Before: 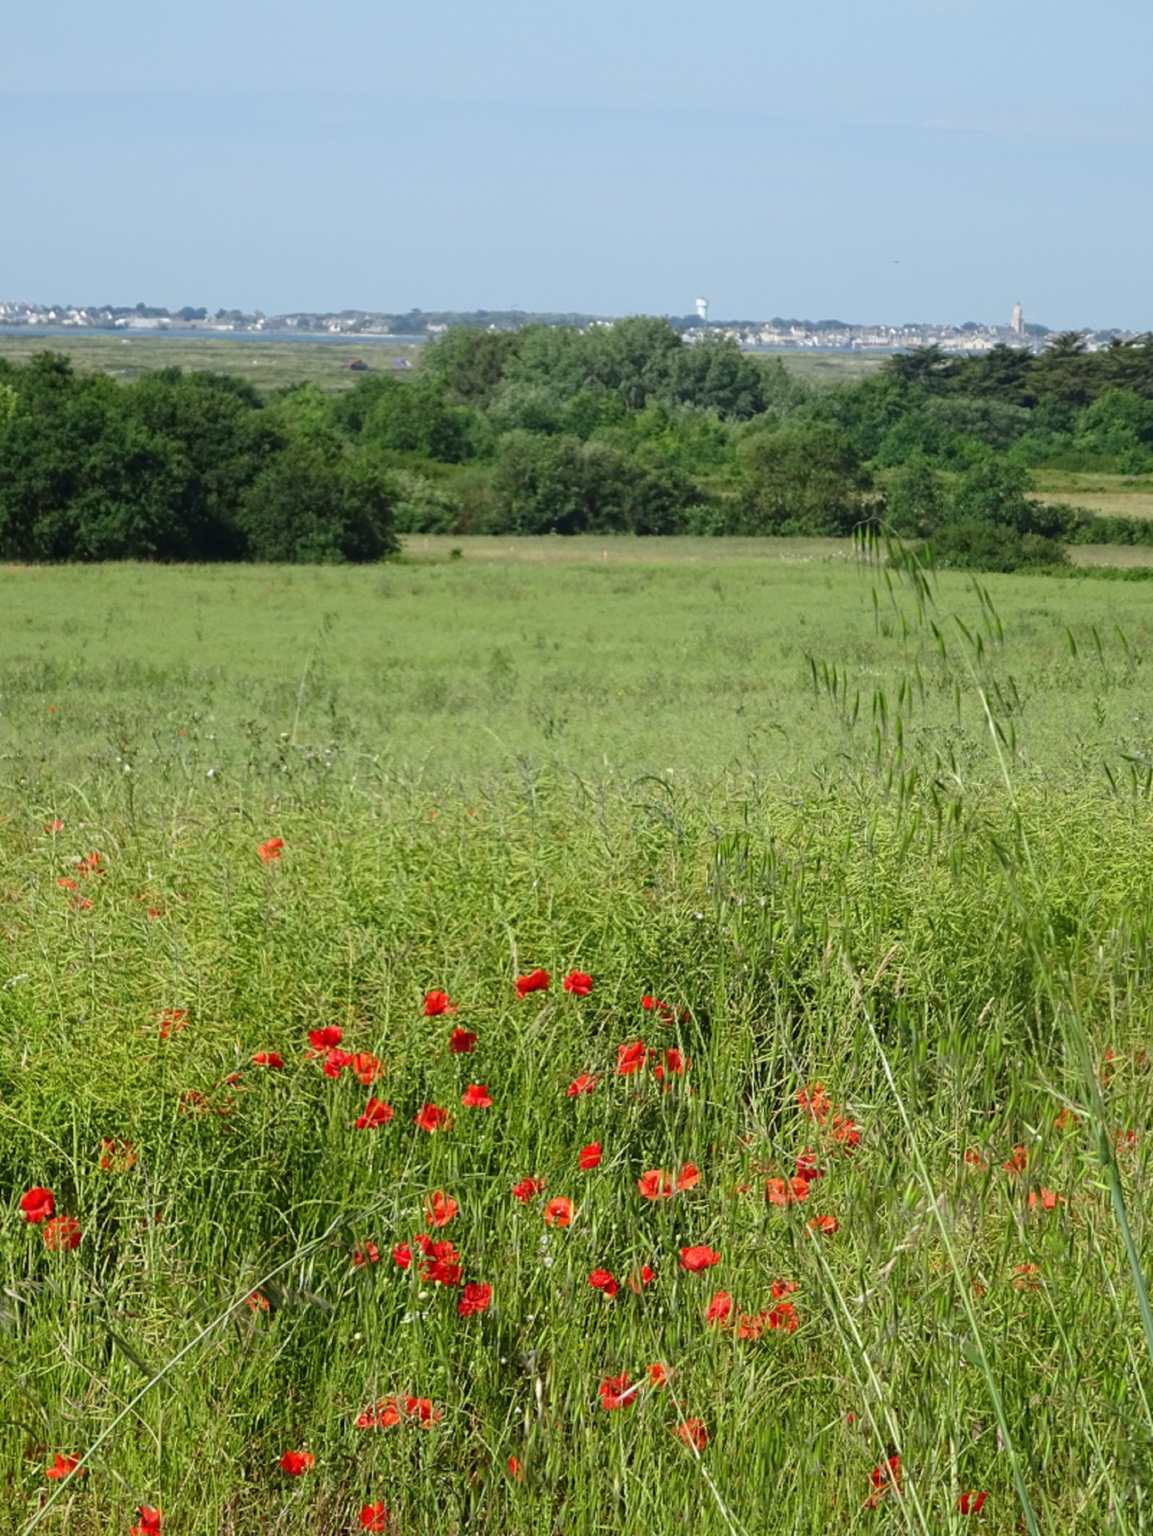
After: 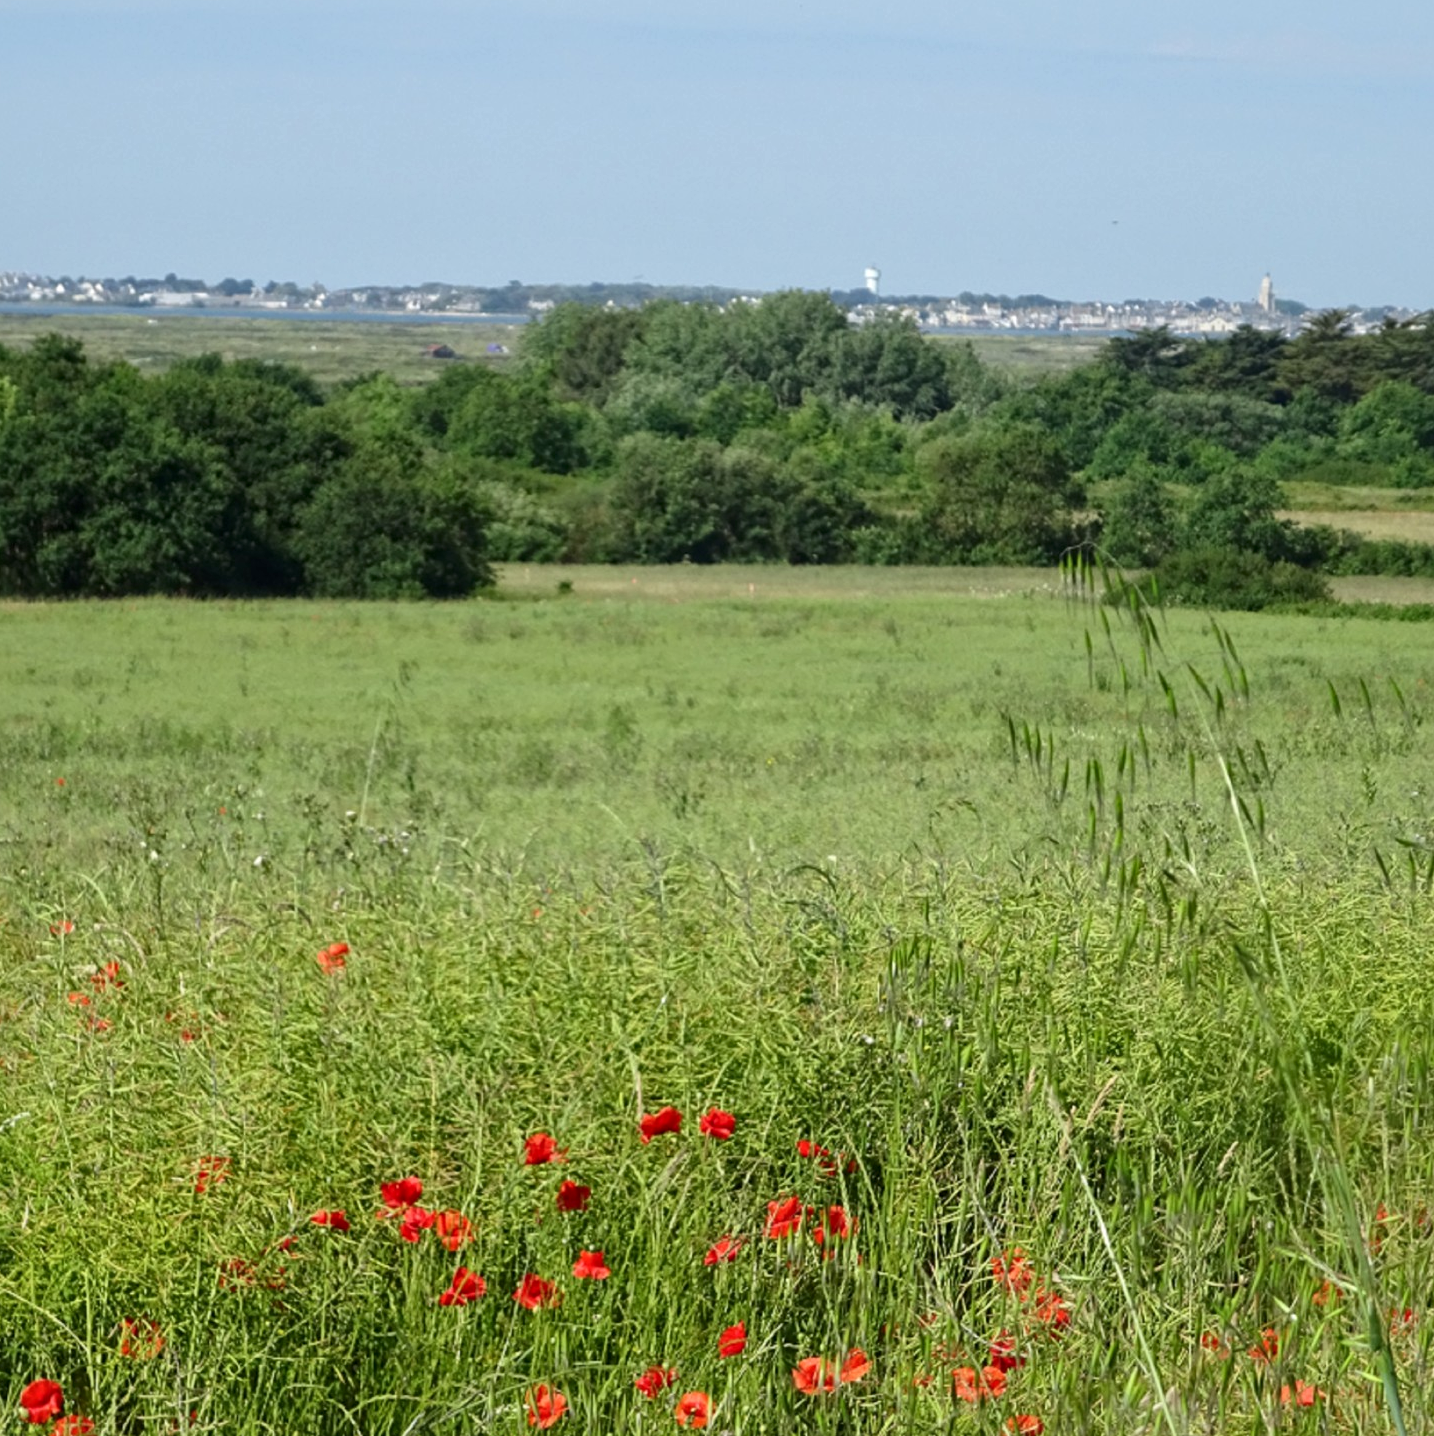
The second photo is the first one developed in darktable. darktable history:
crop: left 0.35%, top 5.474%, bottom 19.731%
local contrast: mode bilateral grid, contrast 20, coarseness 51, detail 129%, midtone range 0.2
